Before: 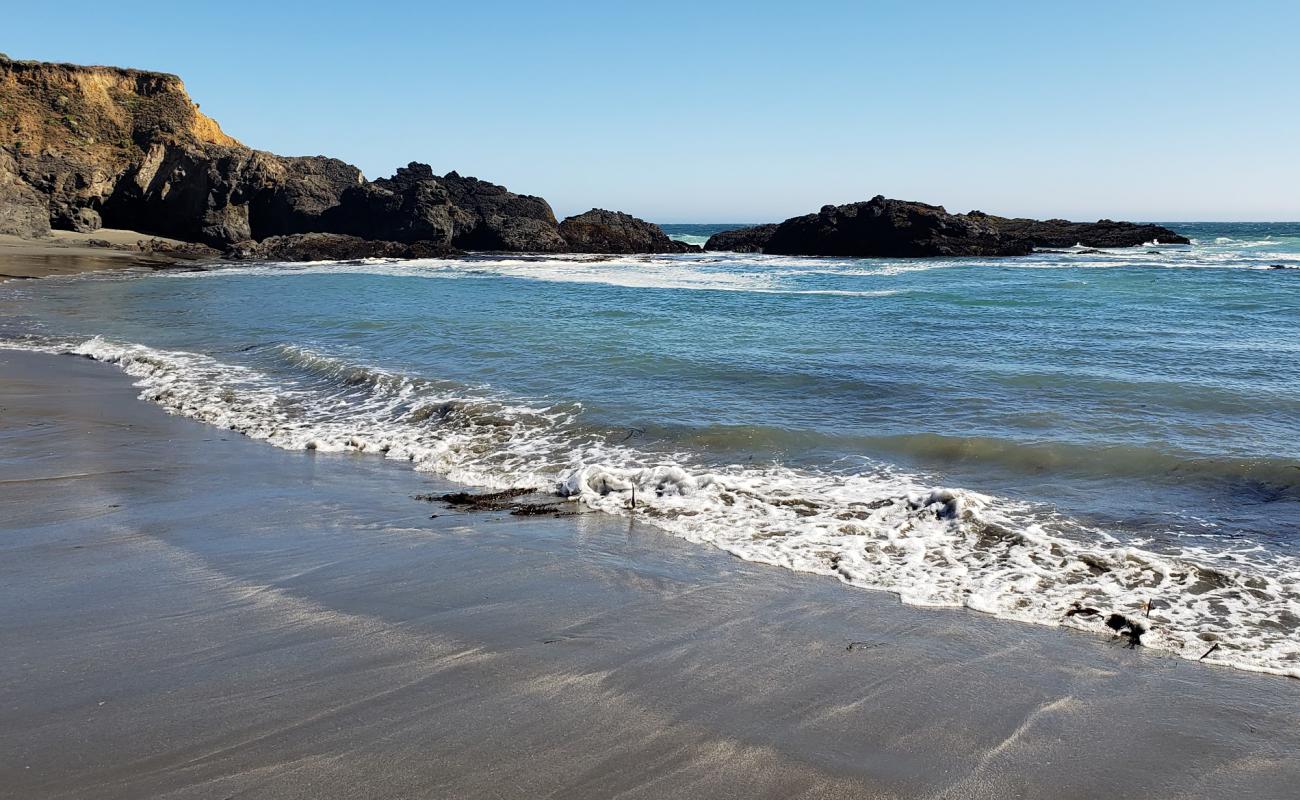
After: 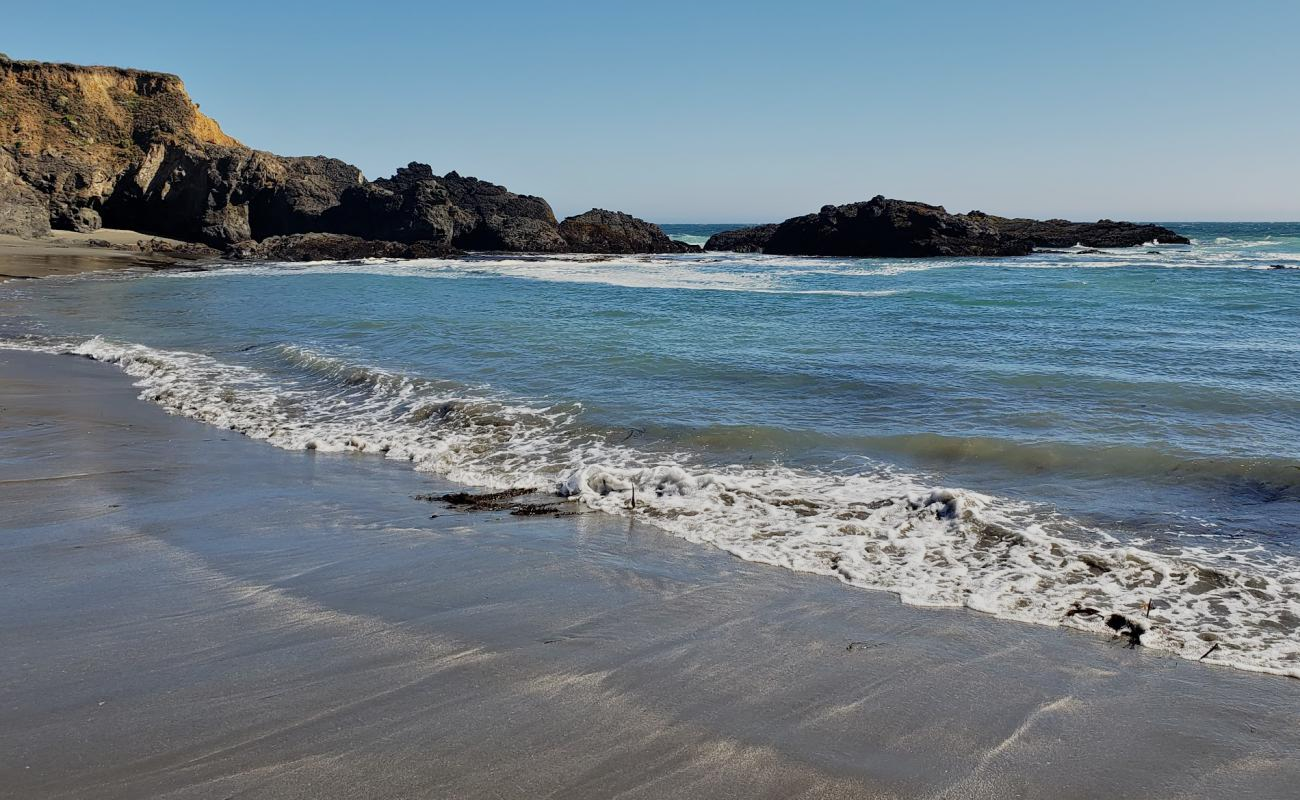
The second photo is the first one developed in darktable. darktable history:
tone equalizer: -8 EV -0.001 EV, -7 EV 0.004 EV, -6 EV -0.033 EV, -5 EV 0.013 EV, -4 EV -0.021 EV, -3 EV 0.01 EV, -2 EV -0.06 EV, -1 EV -0.276 EV, +0 EV -0.566 EV
